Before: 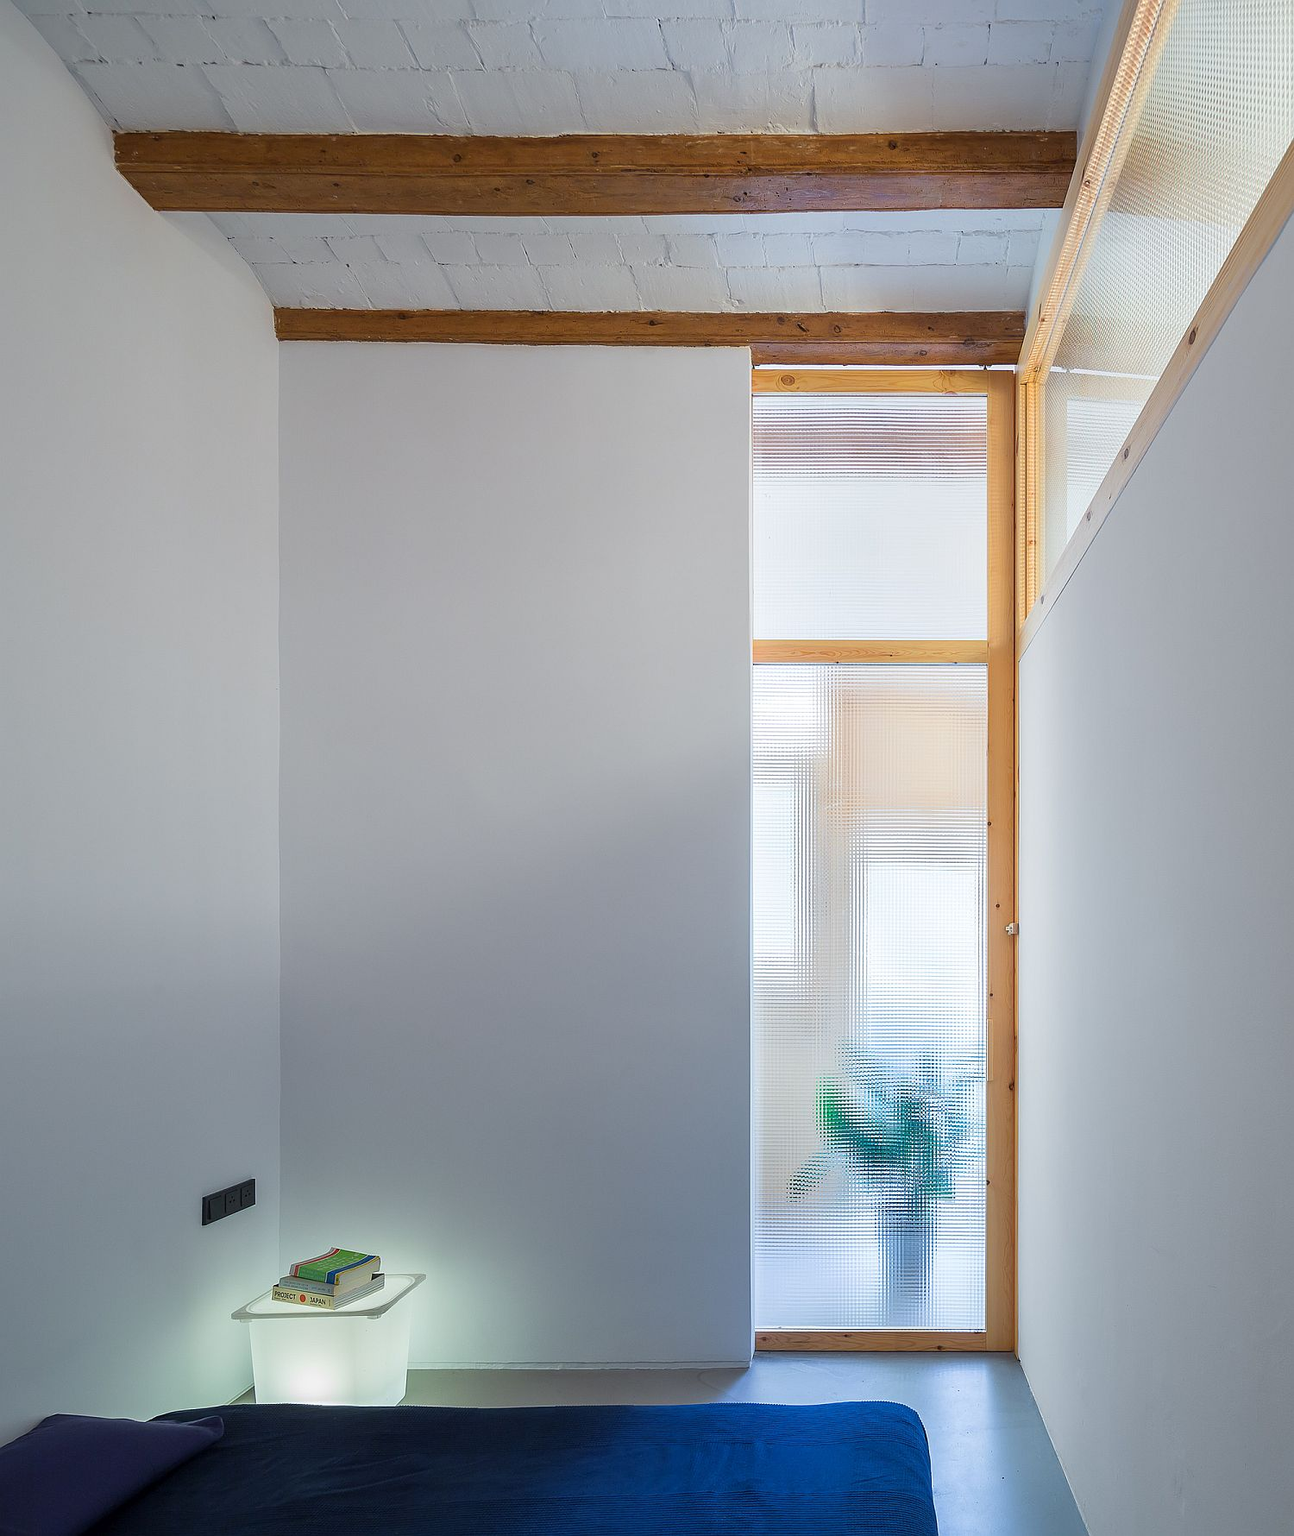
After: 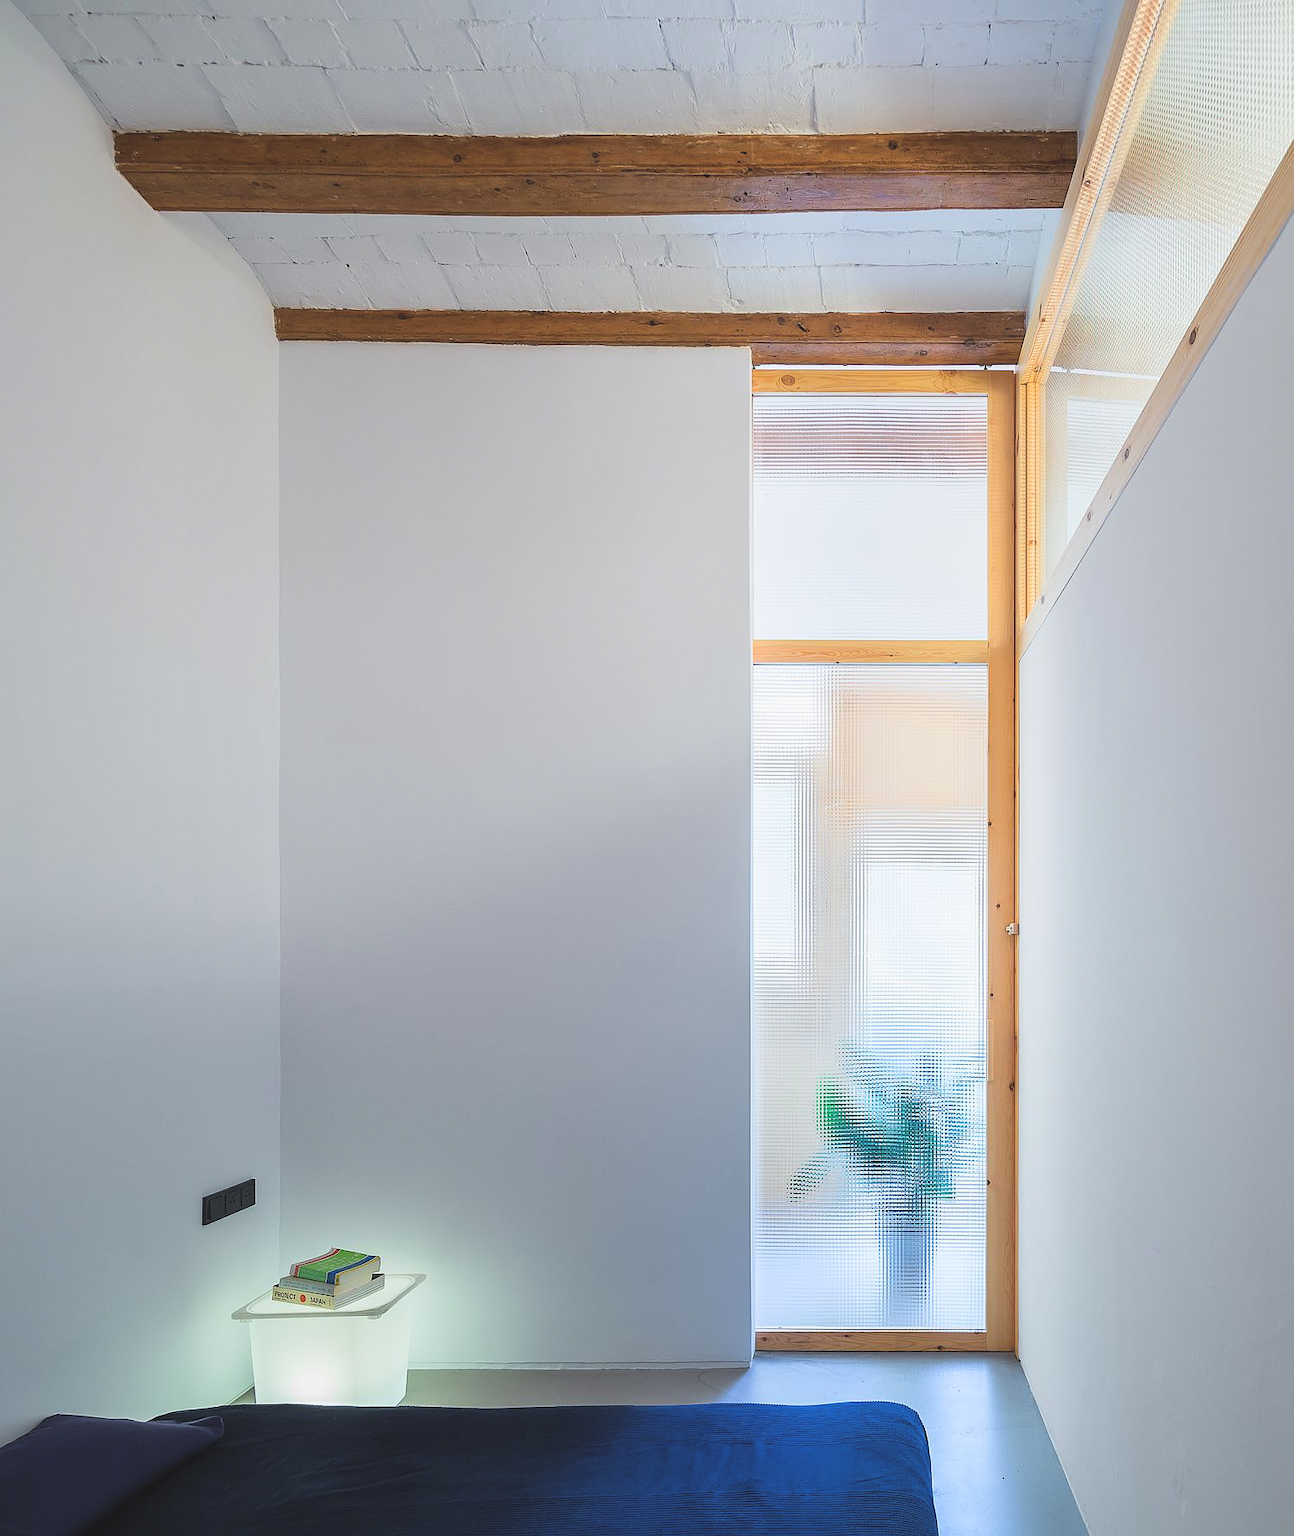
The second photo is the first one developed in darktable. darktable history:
exposure: black level correction -0.015, exposure -0.125 EV, compensate highlight preservation false
tone curve: curves: ch0 [(0, 0) (0.004, 0.001) (0.133, 0.112) (0.325, 0.362) (0.832, 0.893) (1, 1)], color space Lab, linked channels, preserve colors none
